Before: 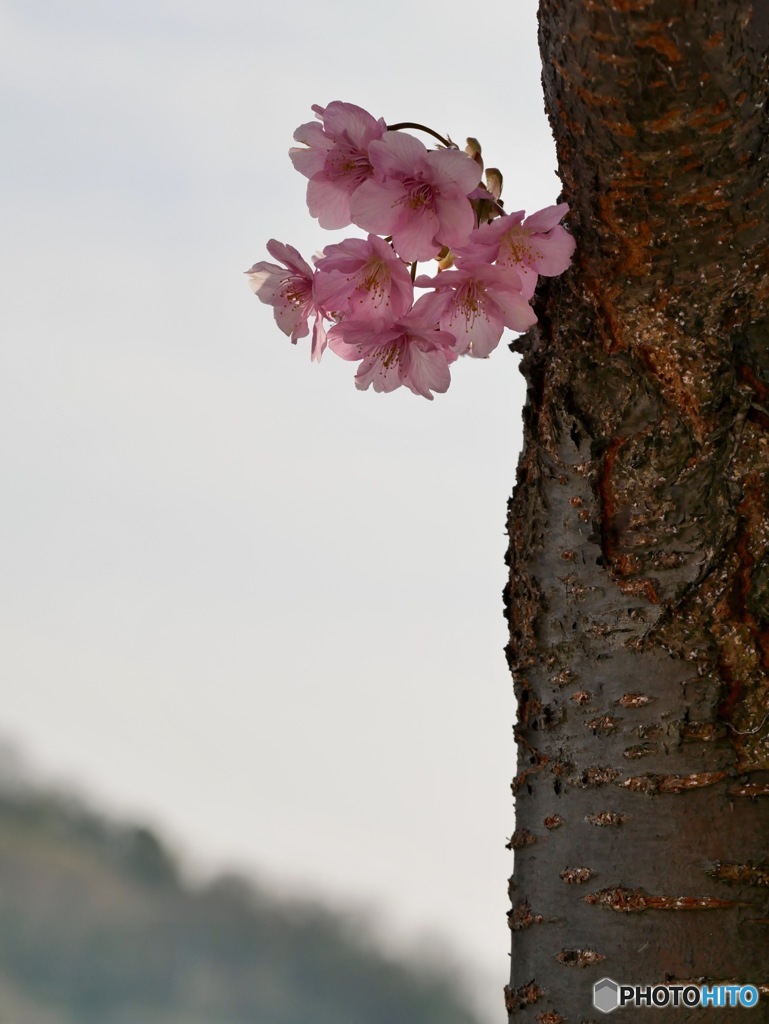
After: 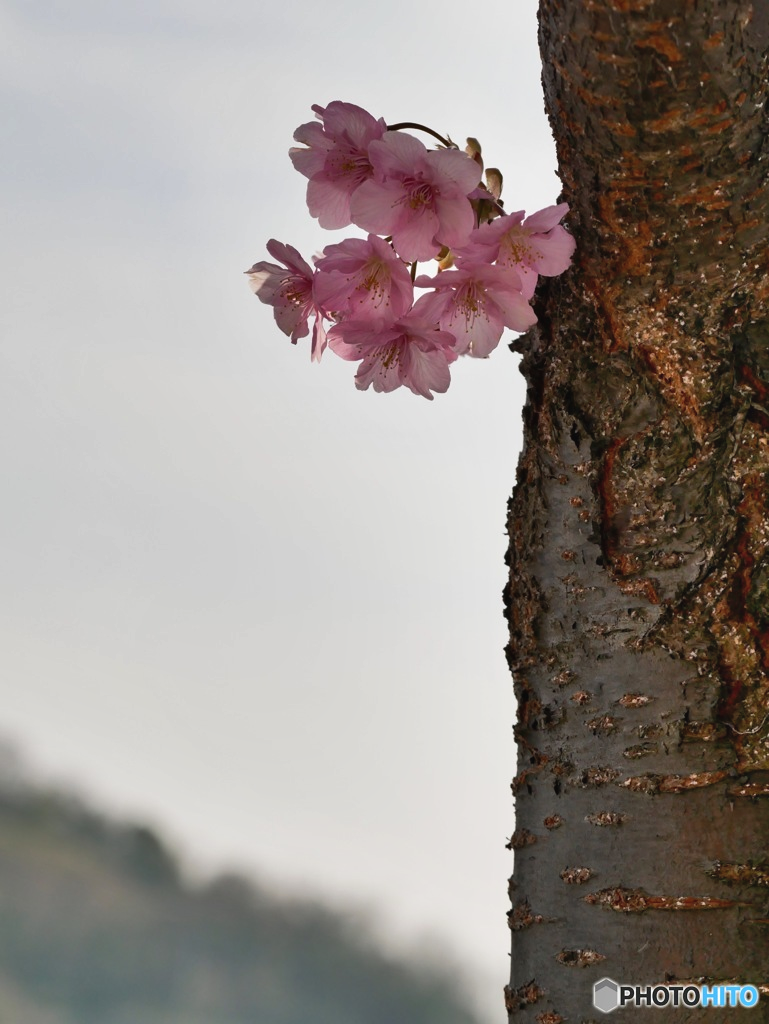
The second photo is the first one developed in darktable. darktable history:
shadows and highlights: soften with gaussian
tone curve: curves: ch0 [(0, 0.024) (0.119, 0.146) (0.474, 0.485) (0.718, 0.739) (0.817, 0.839) (1, 0.998)]; ch1 [(0, 0) (0.377, 0.416) (0.439, 0.451) (0.477, 0.477) (0.501, 0.503) (0.538, 0.544) (0.58, 0.602) (0.664, 0.676) (0.783, 0.804) (1, 1)]; ch2 [(0, 0) (0.38, 0.405) (0.463, 0.456) (0.498, 0.497) (0.524, 0.535) (0.578, 0.576) (0.648, 0.665) (1, 1)], preserve colors none
